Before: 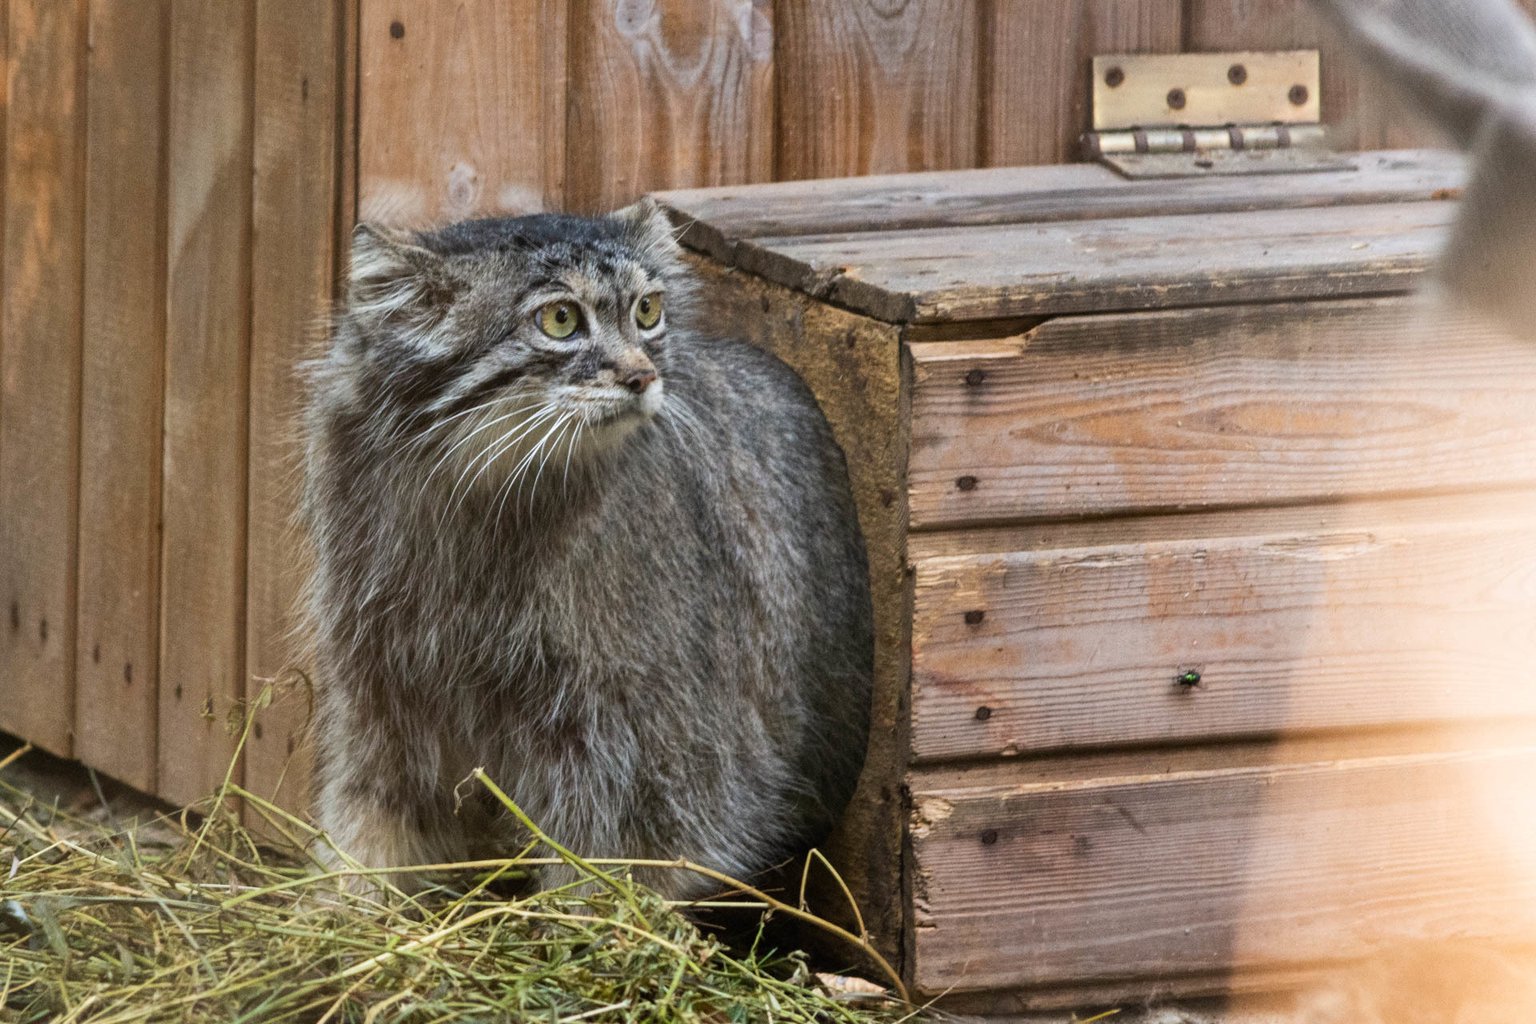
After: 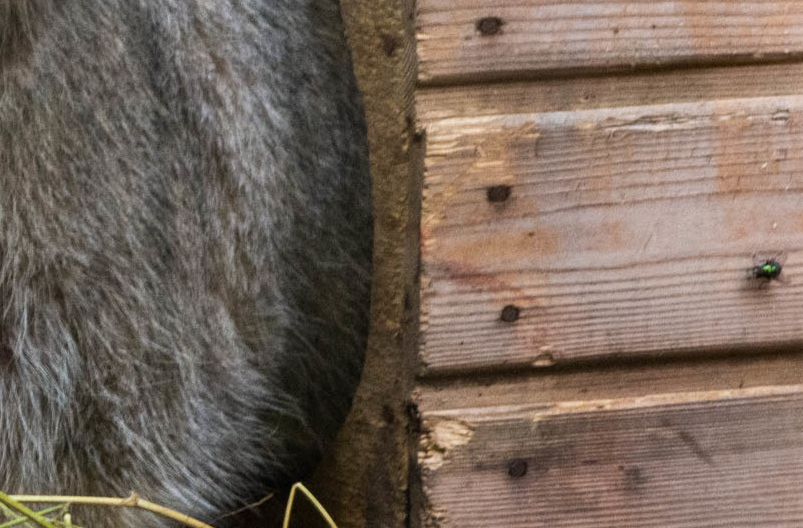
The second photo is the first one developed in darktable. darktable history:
crop: left 37.455%, top 45.216%, right 20.697%, bottom 13.471%
